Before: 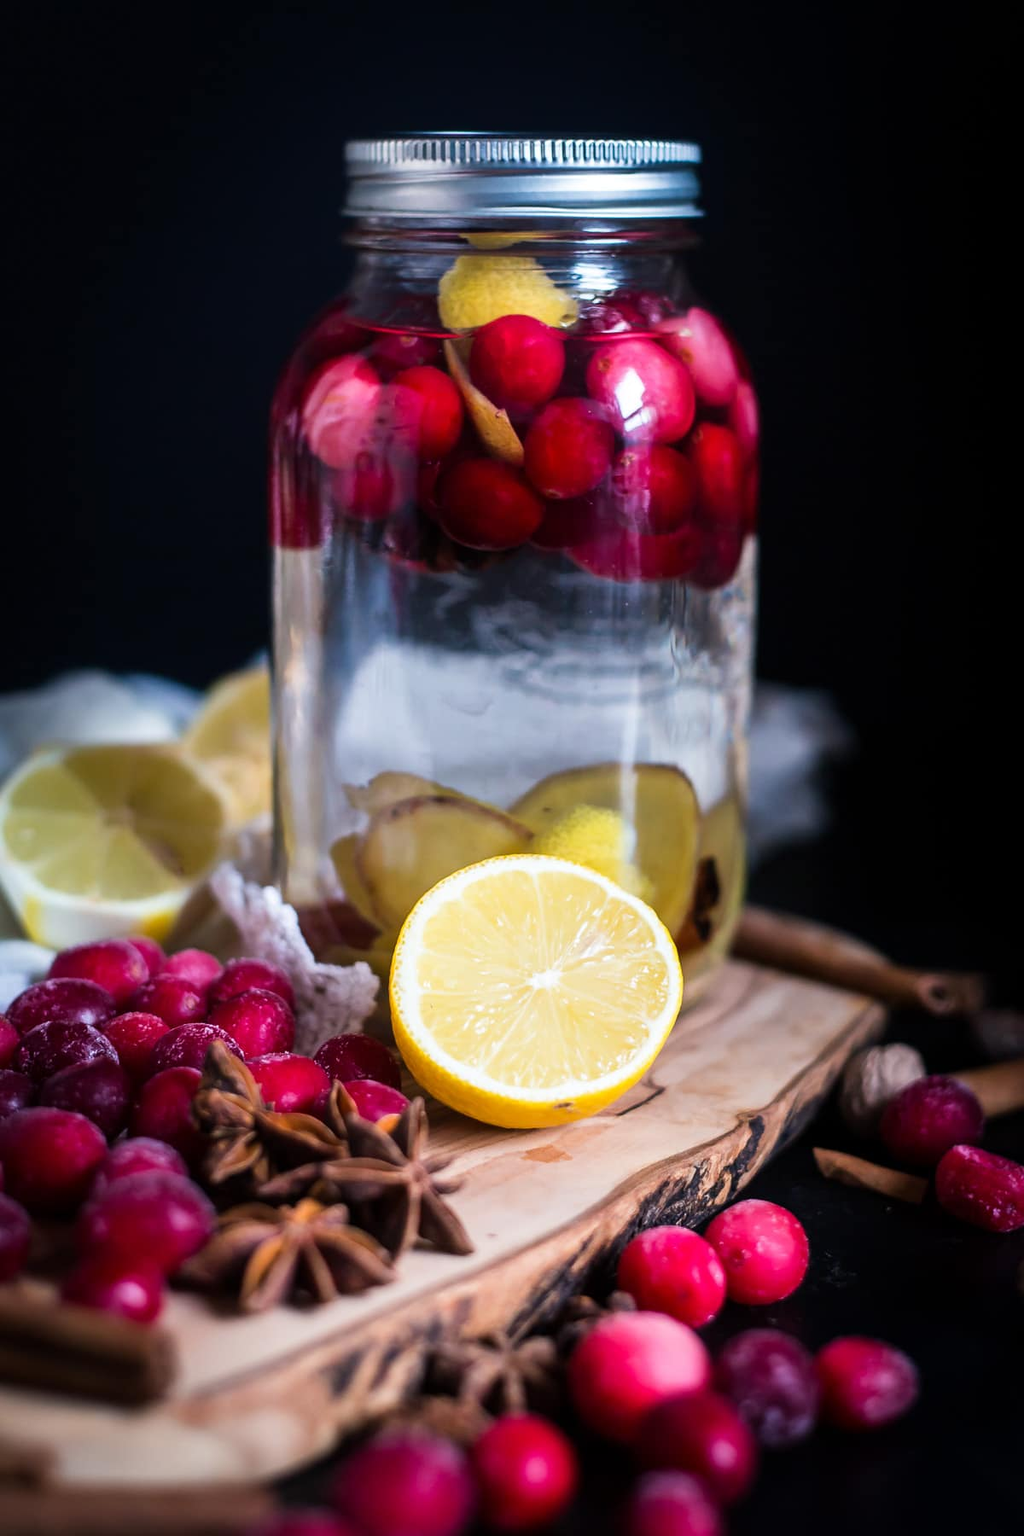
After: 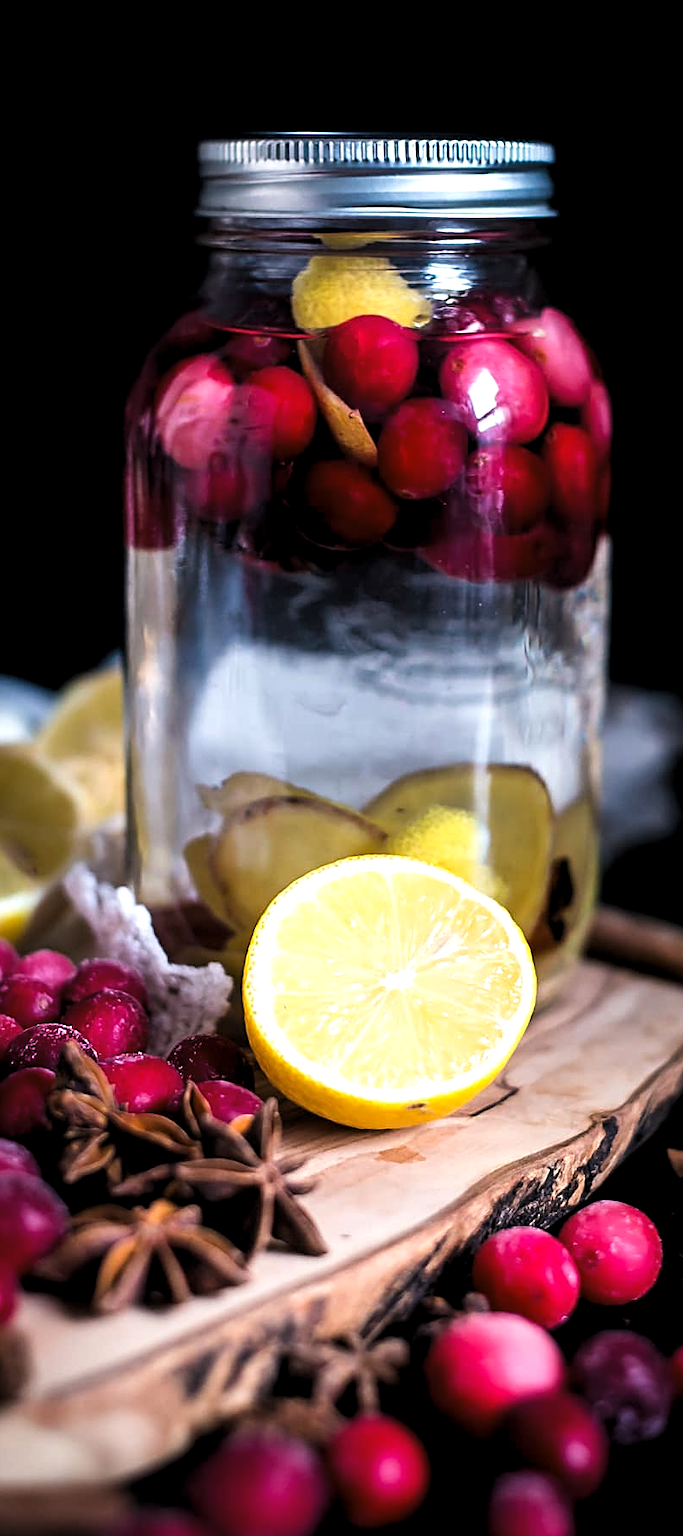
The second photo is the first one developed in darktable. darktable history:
levels: levels [0.052, 0.496, 0.908]
sharpen: on, module defaults
crop and rotate: left 14.358%, right 18.924%
